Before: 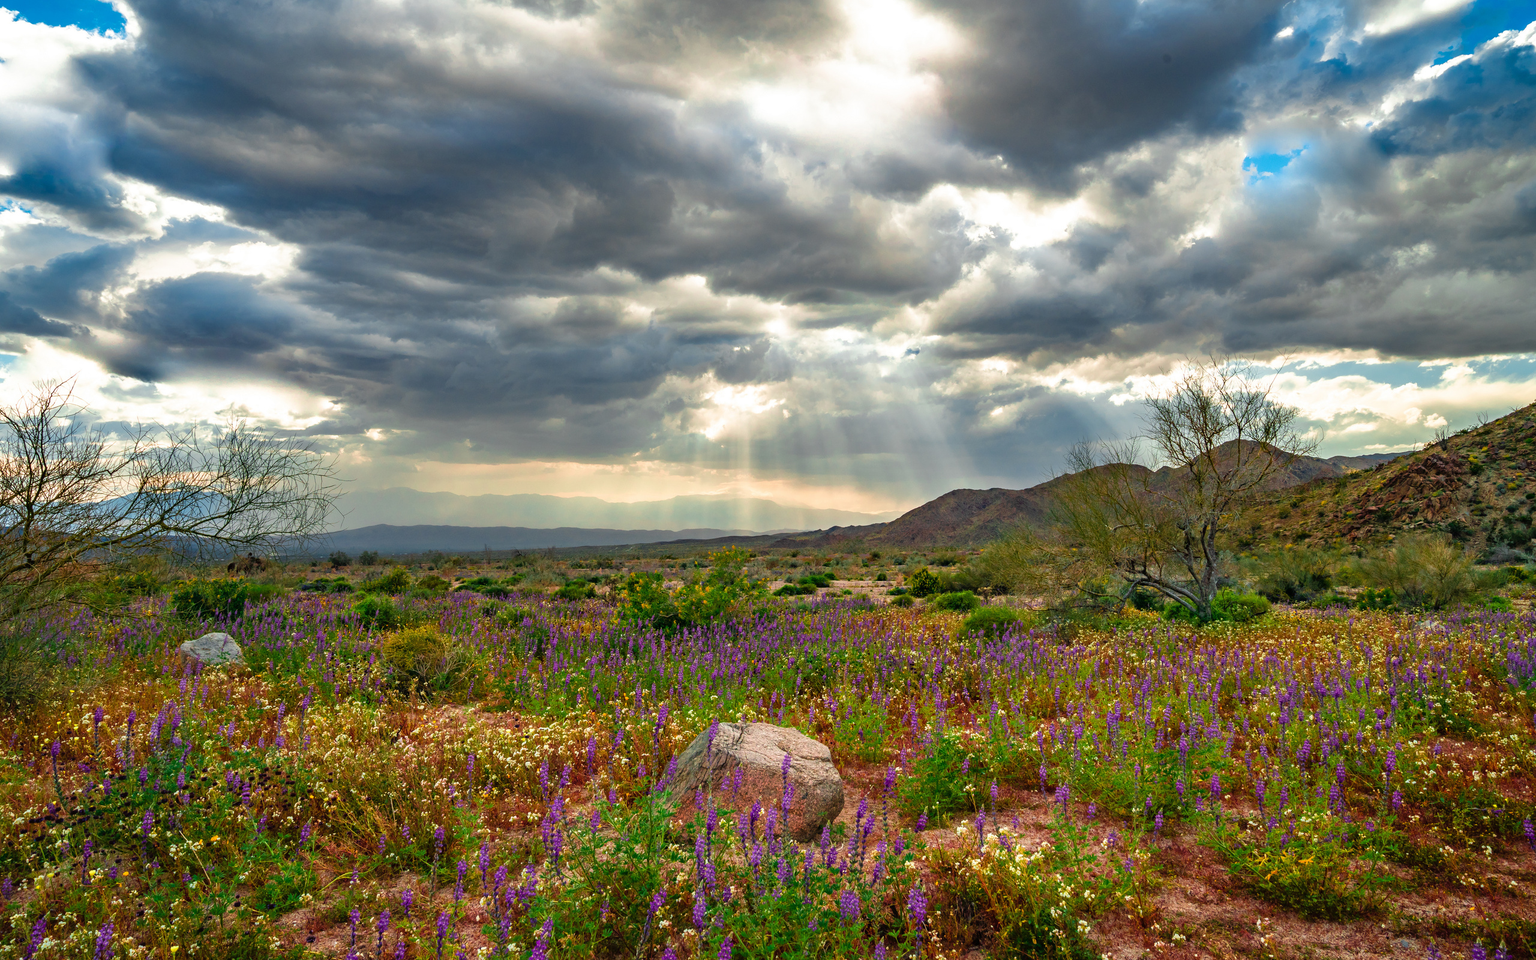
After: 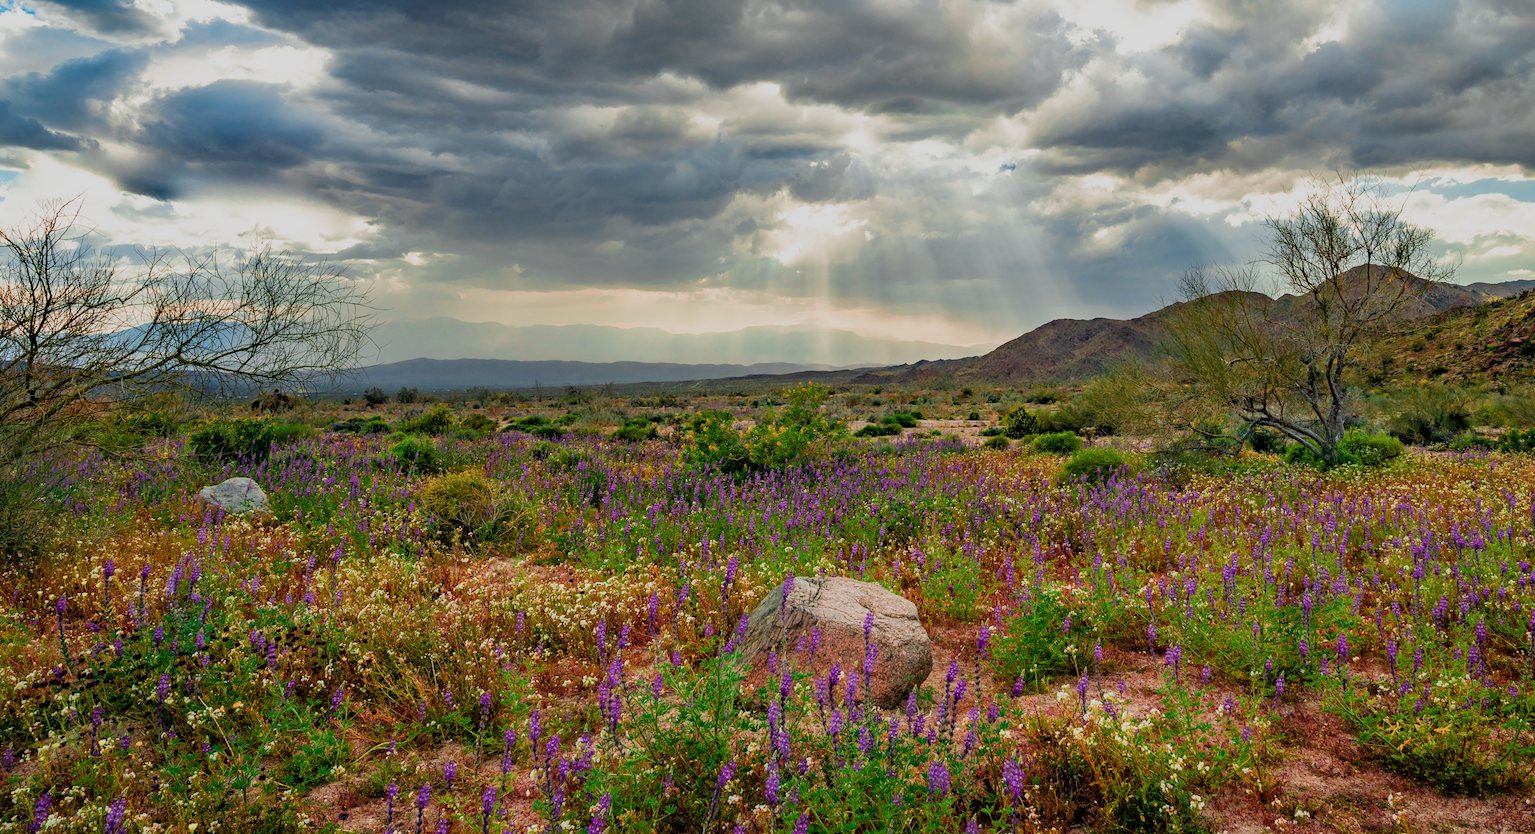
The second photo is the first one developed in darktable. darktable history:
crop: top 20.916%, right 9.437%, bottom 0.316%
filmic rgb: middle gray luminance 18.42%, black relative exposure -11.25 EV, white relative exposure 3.75 EV, threshold 6 EV, target black luminance 0%, hardness 5.87, latitude 57.4%, contrast 0.963, shadows ↔ highlights balance 49.98%, add noise in highlights 0, preserve chrominance luminance Y, color science v3 (2019), use custom middle-gray values true, iterations of high-quality reconstruction 0, contrast in highlights soft, enable highlight reconstruction true
